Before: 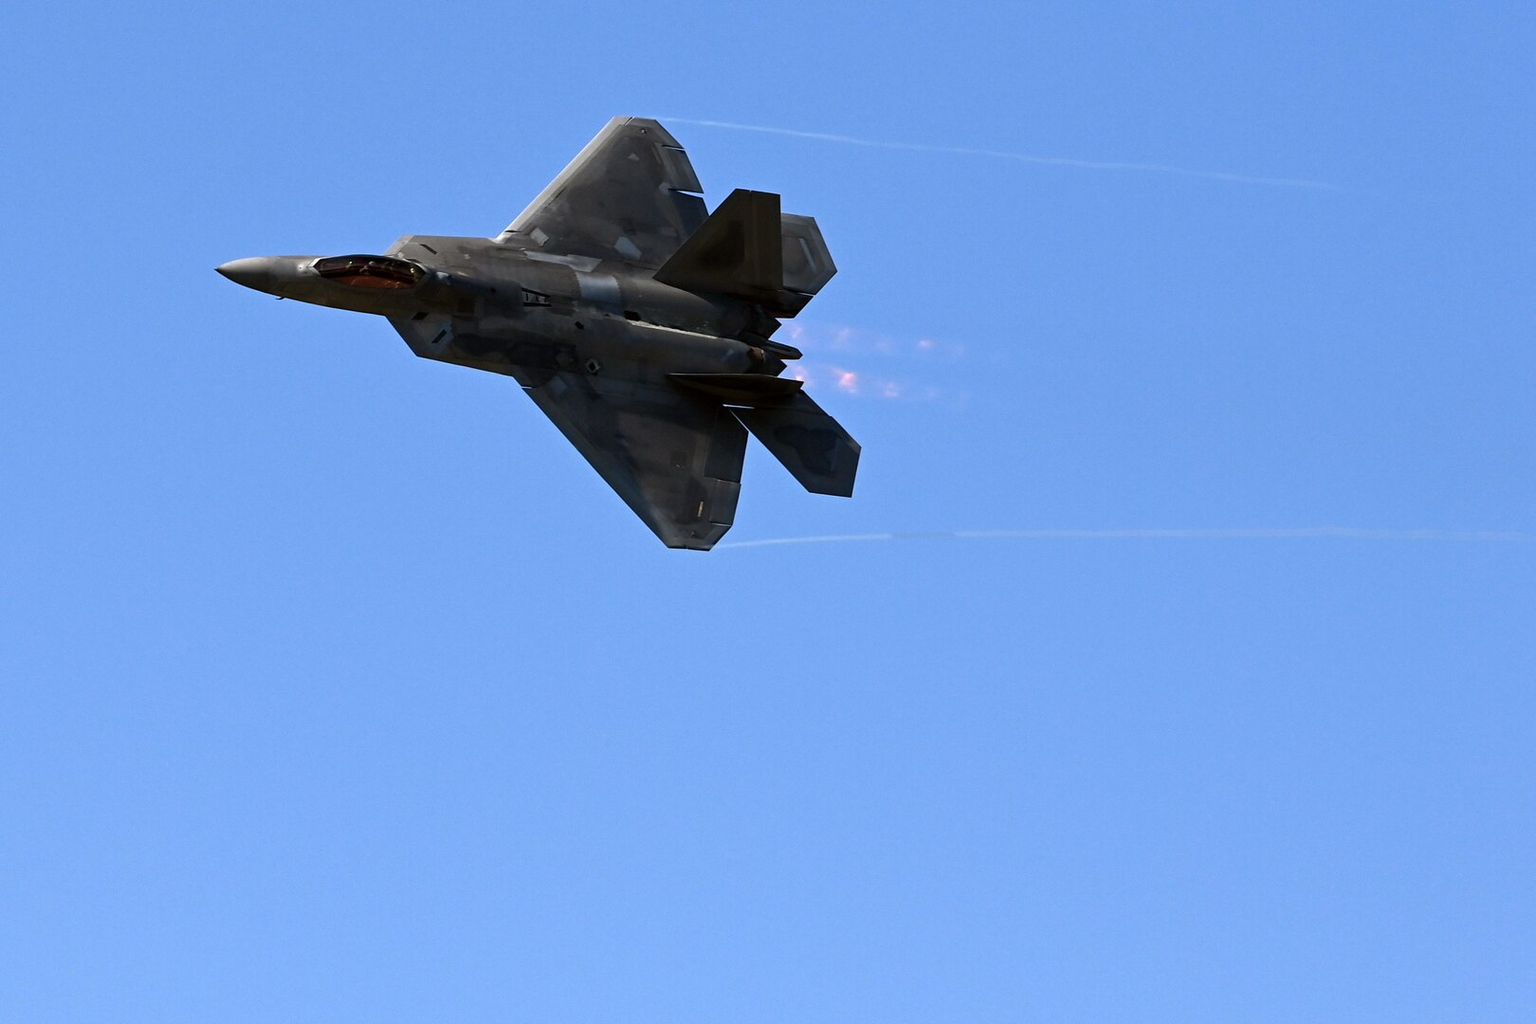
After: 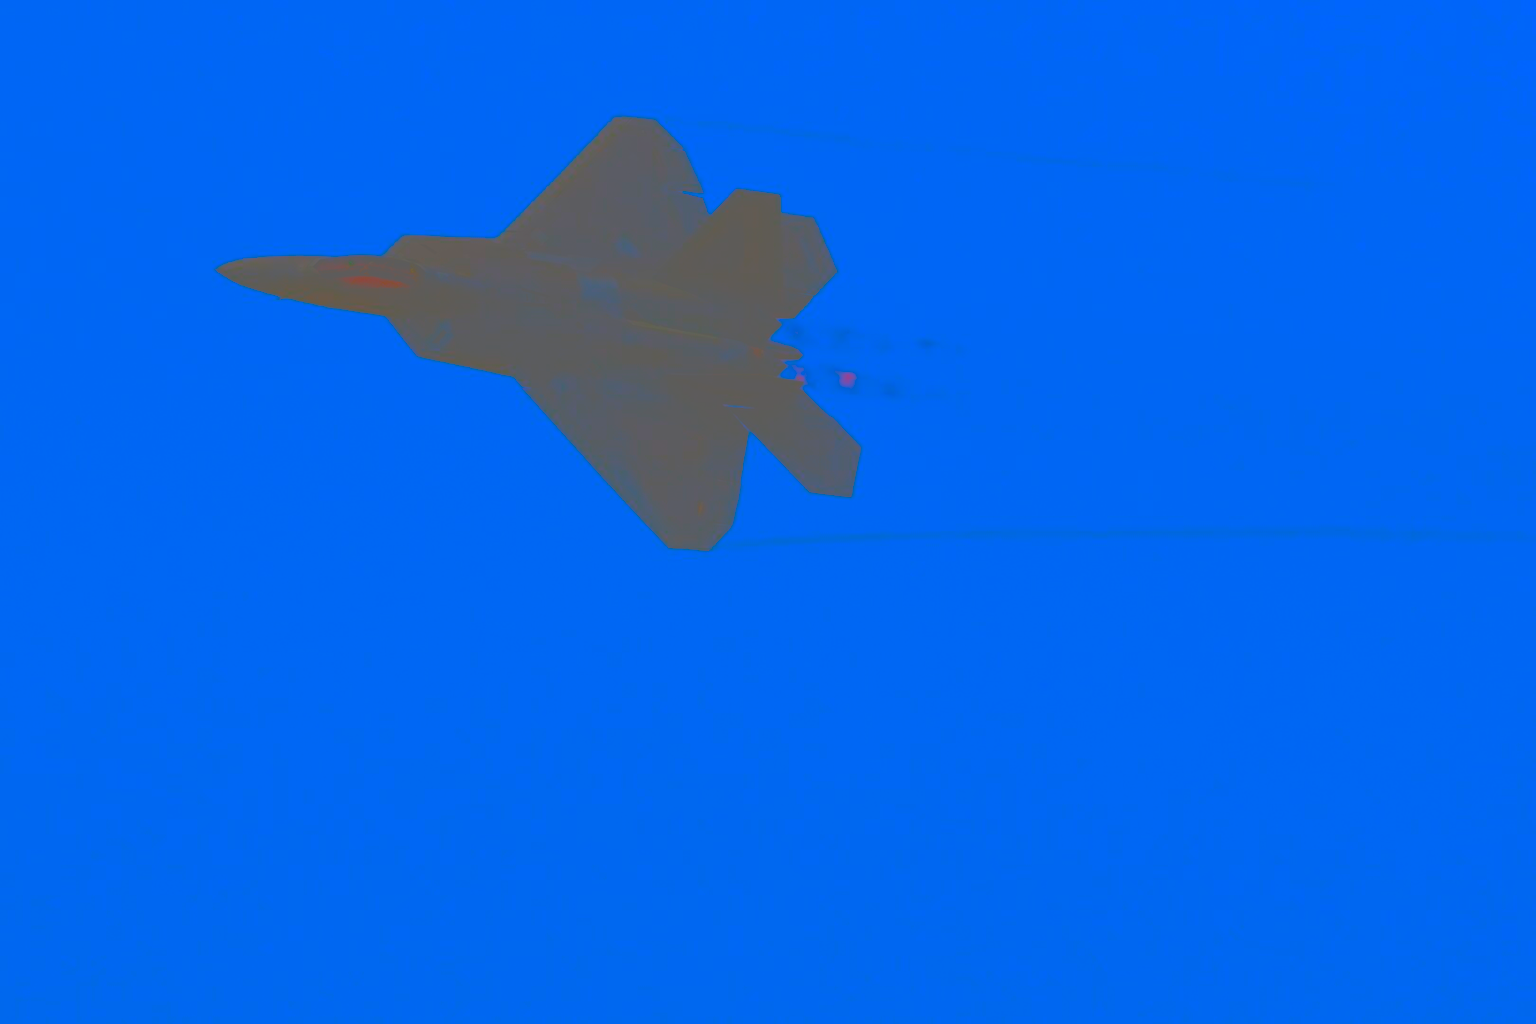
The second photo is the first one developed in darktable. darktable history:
contrast brightness saturation: contrast -0.977, brightness -0.16, saturation 0.731
color balance rgb: perceptual saturation grading › global saturation 0.226%, perceptual brilliance grading › highlights 20.171%, perceptual brilliance grading › mid-tones 19.067%, perceptual brilliance grading › shadows -20.667%, global vibrance 6.439%, contrast 12.406%, saturation formula JzAzBz (2021)
